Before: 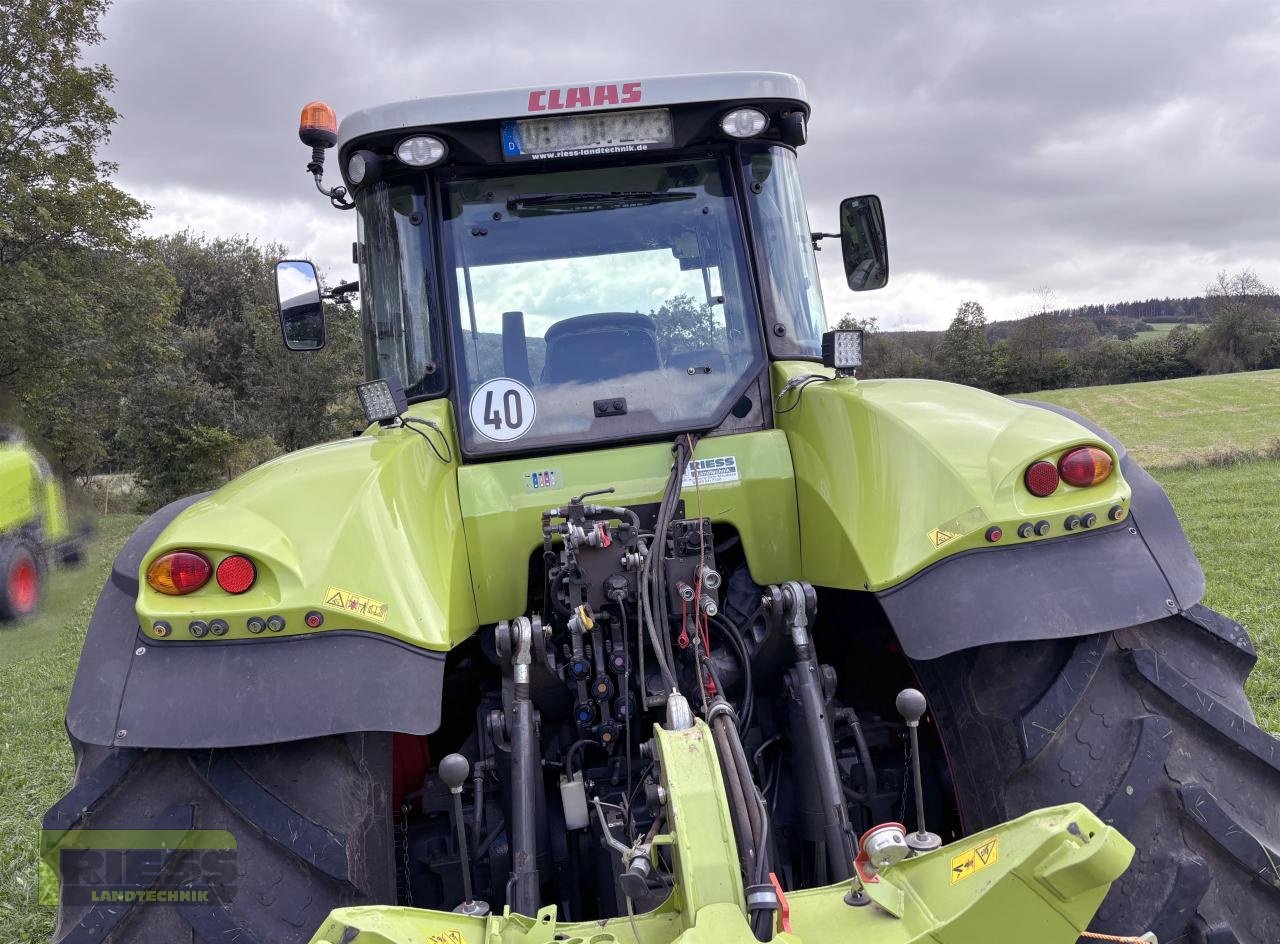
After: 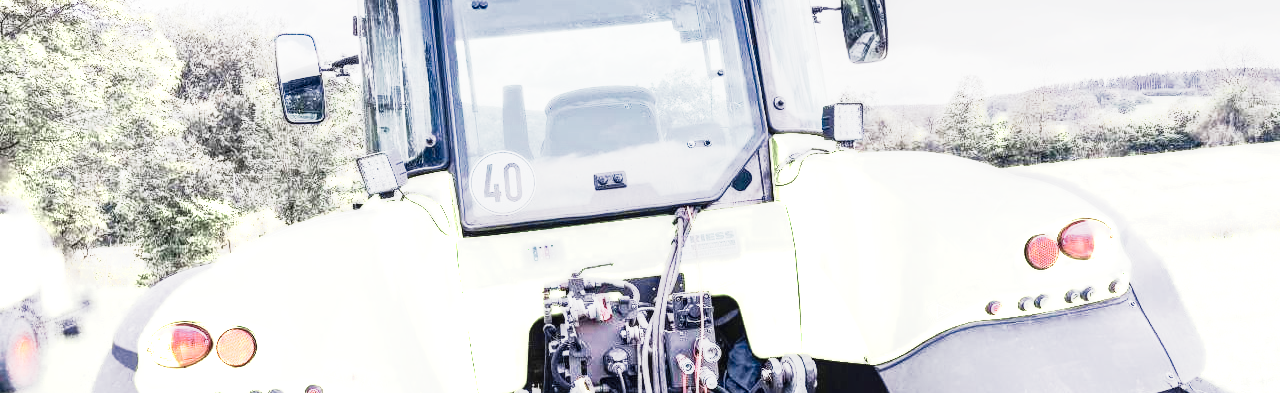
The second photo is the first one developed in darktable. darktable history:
velvia: strength 15.5%
tone equalizer: -8 EV 1.97 EV, -7 EV 1.98 EV, -6 EV 1.96 EV, -5 EV 2 EV, -4 EV 1.98 EV, -3 EV 1.49 EV, -2 EV 0.97 EV, -1 EV 0.498 EV, edges refinement/feathering 500, mask exposure compensation -1.57 EV, preserve details no
base curve: curves: ch0 [(0, 0) (0.088, 0.125) (0.176, 0.251) (0.354, 0.501) (0.613, 0.749) (1, 0.877)], preserve colors none
local contrast: detail 130%
contrast brightness saturation: saturation -0.057
crop and rotate: top 24.147%, bottom 34.169%
tone curve: curves: ch0 [(0, 0) (0.187, 0.12) (0.392, 0.438) (0.704, 0.86) (0.858, 0.938) (1, 0.981)]; ch1 [(0, 0) (0.402, 0.36) (0.476, 0.456) (0.498, 0.501) (0.518, 0.521) (0.58, 0.598) (0.619, 0.663) (0.692, 0.744) (1, 1)]; ch2 [(0, 0) (0.427, 0.417) (0.483, 0.481) (0.503, 0.503) (0.526, 0.53) (0.563, 0.585) (0.626, 0.703) (0.699, 0.753) (0.997, 0.858)], preserve colors none
color zones: curves: ch0 [(0.25, 0.667) (0.758, 0.368)]; ch1 [(0.215, 0.245) (0.761, 0.373)]; ch2 [(0.247, 0.554) (0.761, 0.436)]
